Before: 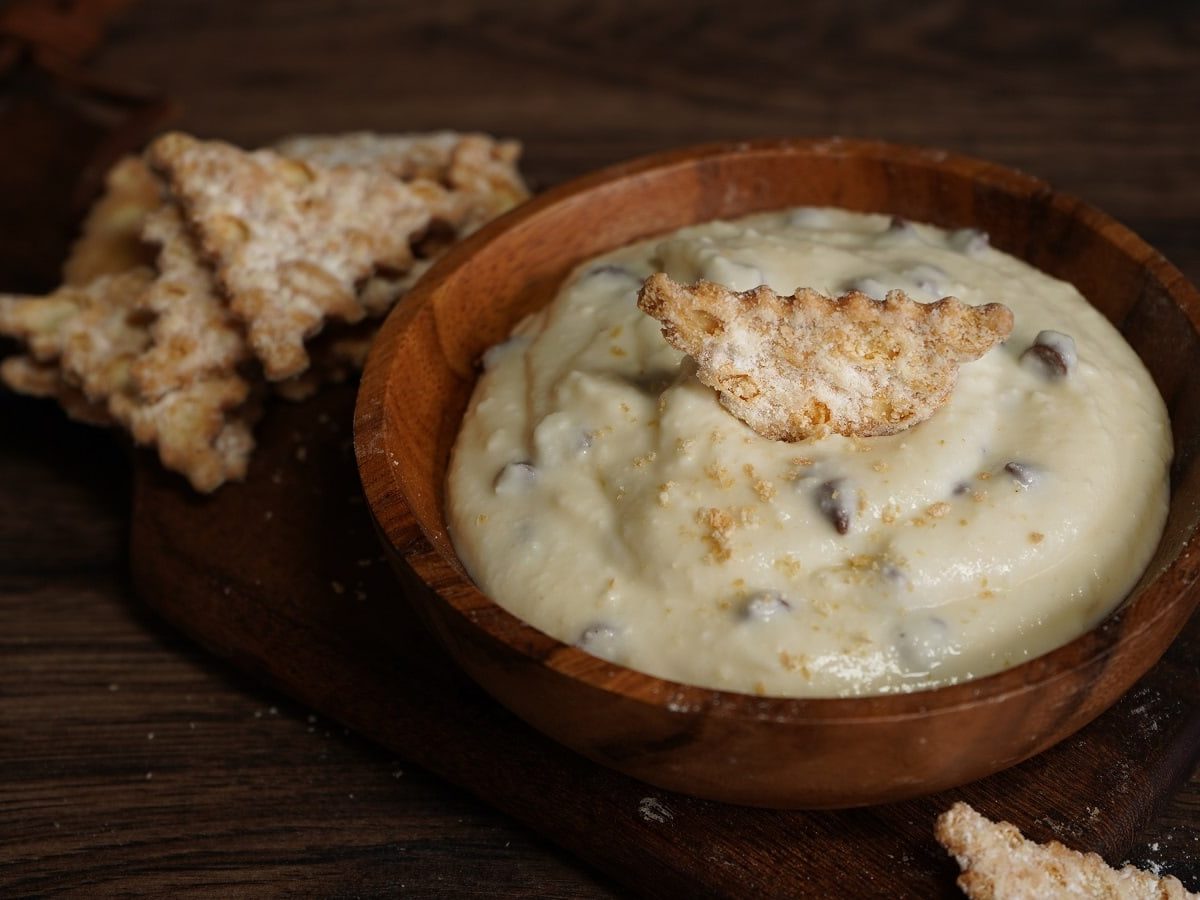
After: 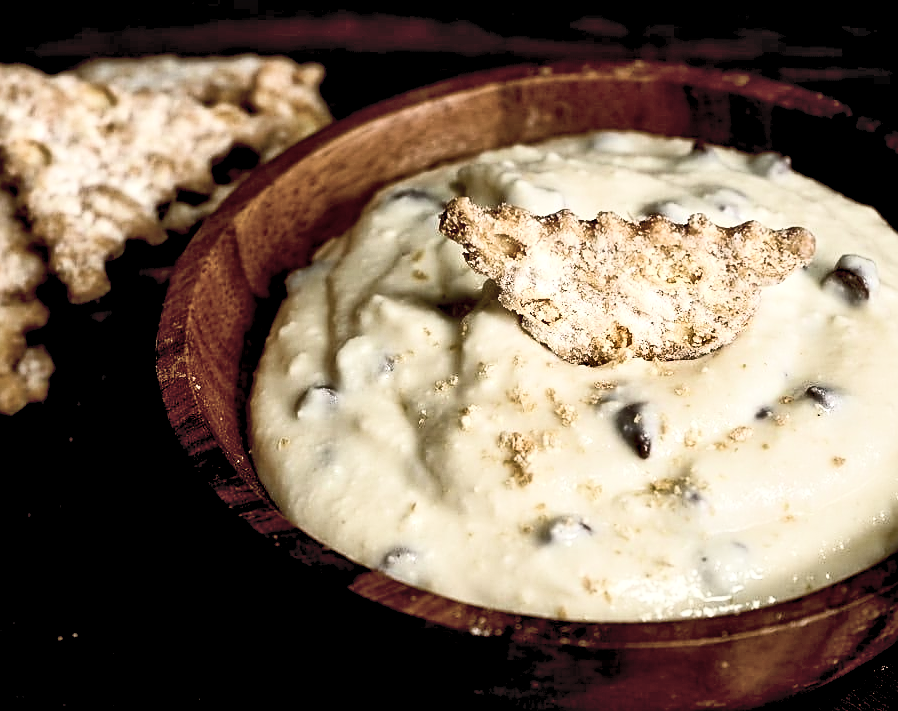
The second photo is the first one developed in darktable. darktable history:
color balance rgb: shadows lift › chroma 0.847%, shadows lift › hue 114.63°, perceptual saturation grading › global saturation 0.683%, saturation formula JzAzBz (2021)
crop: left 16.568%, top 8.532%, right 8.544%, bottom 12.414%
contrast brightness saturation: contrast 0.586, brightness 0.567, saturation -0.349
local contrast: mode bilateral grid, contrast 21, coarseness 20, detail 150%, midtone range 0.2
exposure: black level correction 0.028, exposure -0.079 EV, compensate highlight preservation false
velvia: strength 29.29%
shadows and highlights: low approximation 0.01, soften with gaussian
sharpen: on, module defaults
